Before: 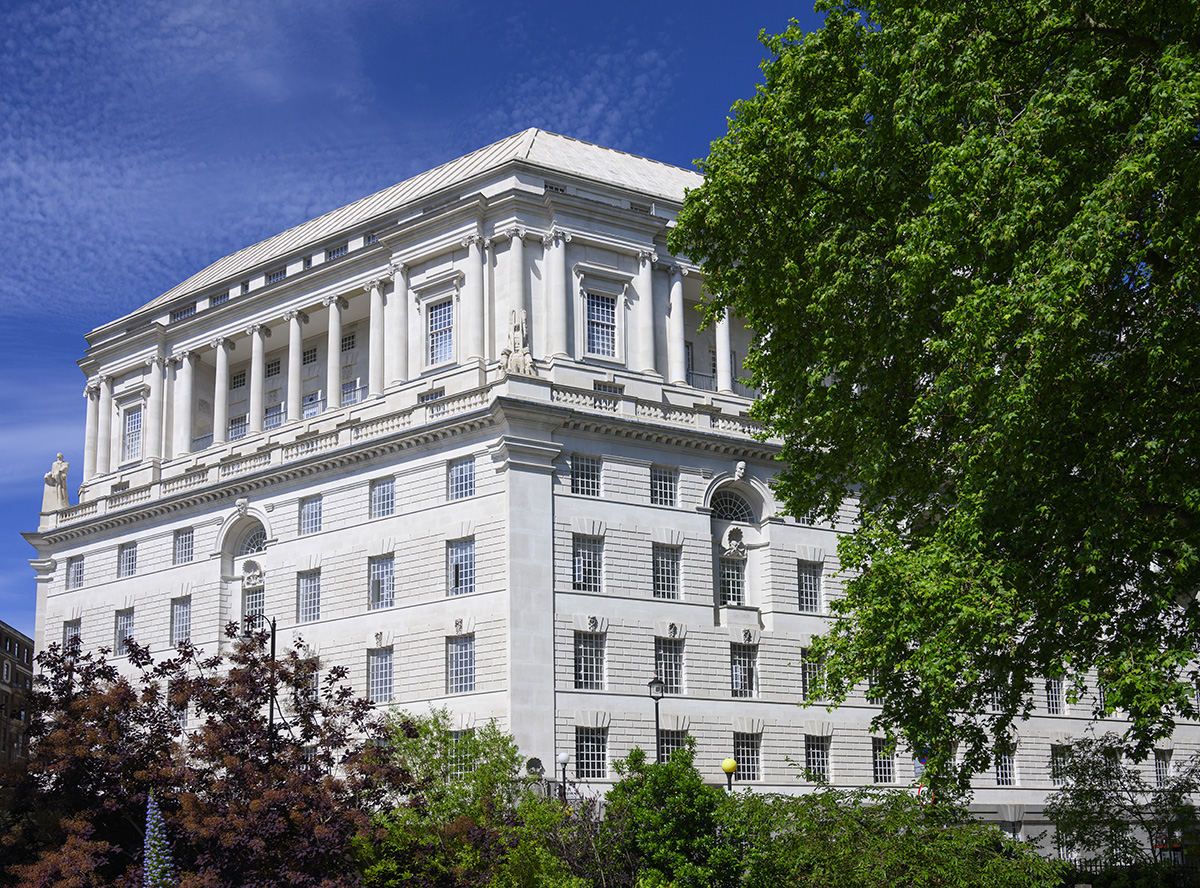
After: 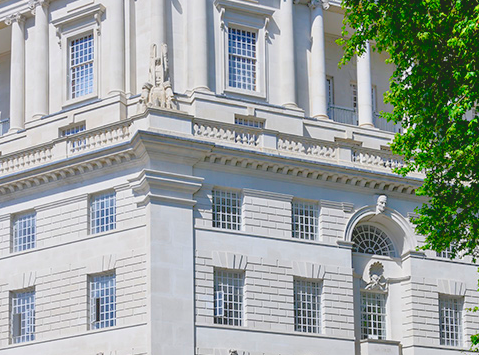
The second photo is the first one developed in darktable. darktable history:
crop: left 30%, top 30%, right 30%, bottom 30%
contrast brightness saturation: contrast -0.28
exposure: black level correction 0.005, exposure 0.417 EV, compensate highlight preservation false
tone equalizer: -7 EV 0.15 EV, -6 EV 0.6 EV, -5 EV 1.15 EV, -4 EV 1.33 EV, -3 EV 1.15 EV, -2 EV 0.6 EV, -1 EV 0.15 EV, mask exposure compensation -0.5 EV
